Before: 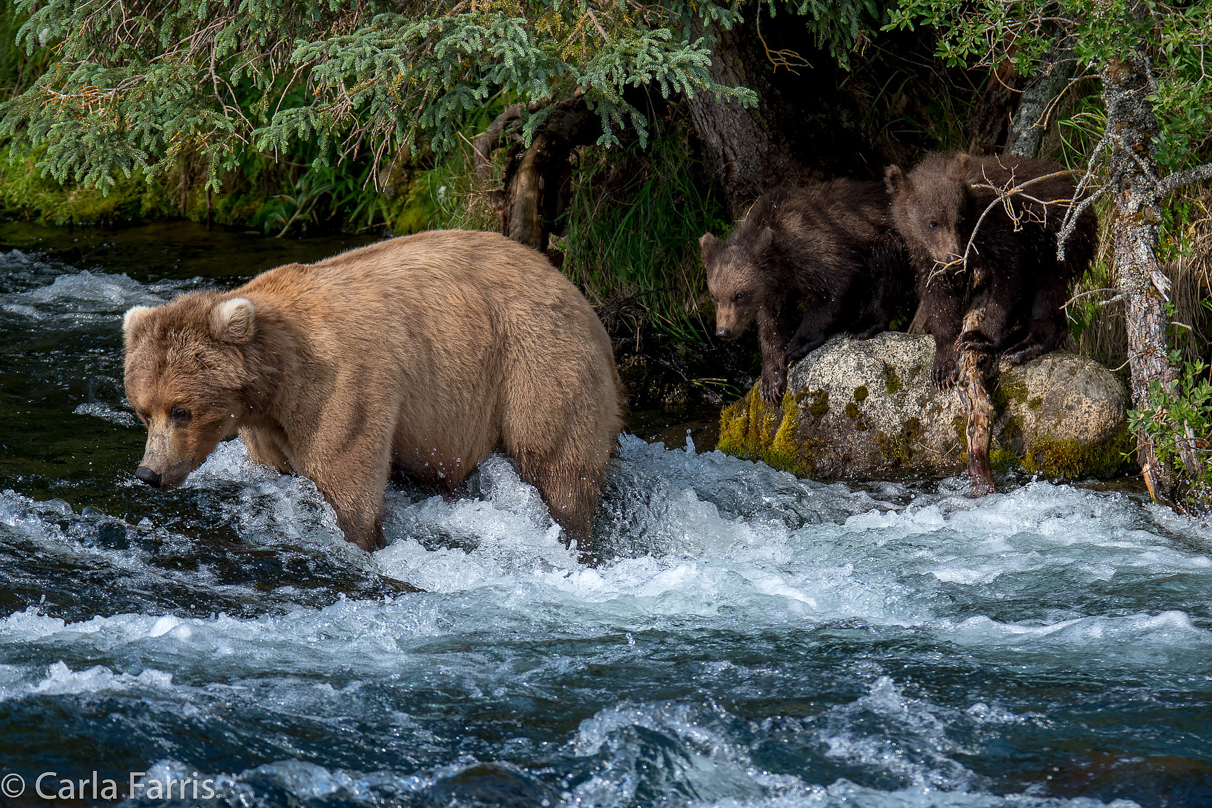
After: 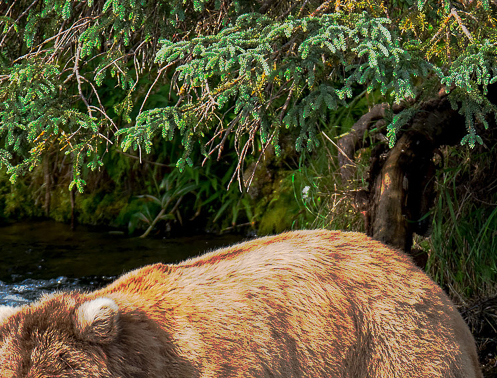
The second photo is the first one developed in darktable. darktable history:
crop and rotate: left 11.226%, top 0.054%, right 47.717%, bottom 53.145%
tone curve: curves: ch0 [(0, 0) (0.003, 0.003) (0.011, 0.011) (0.025, 0.024) (0.044, 0.043) (0.069, 0.067) (0.1, 0.096) (0.136, 0.131) (0.177, 0.171) (0.224, 0.216) (0.277, 0.267) (0.335, 0.323) (0.399, 0.384) (0.468, 0.451) (0.543, 0.678) (0.623, 0.734) (0.709, 0.795) (0.801, 0.859) (0.898, 0.928) (1, 1)], preserve colors none
